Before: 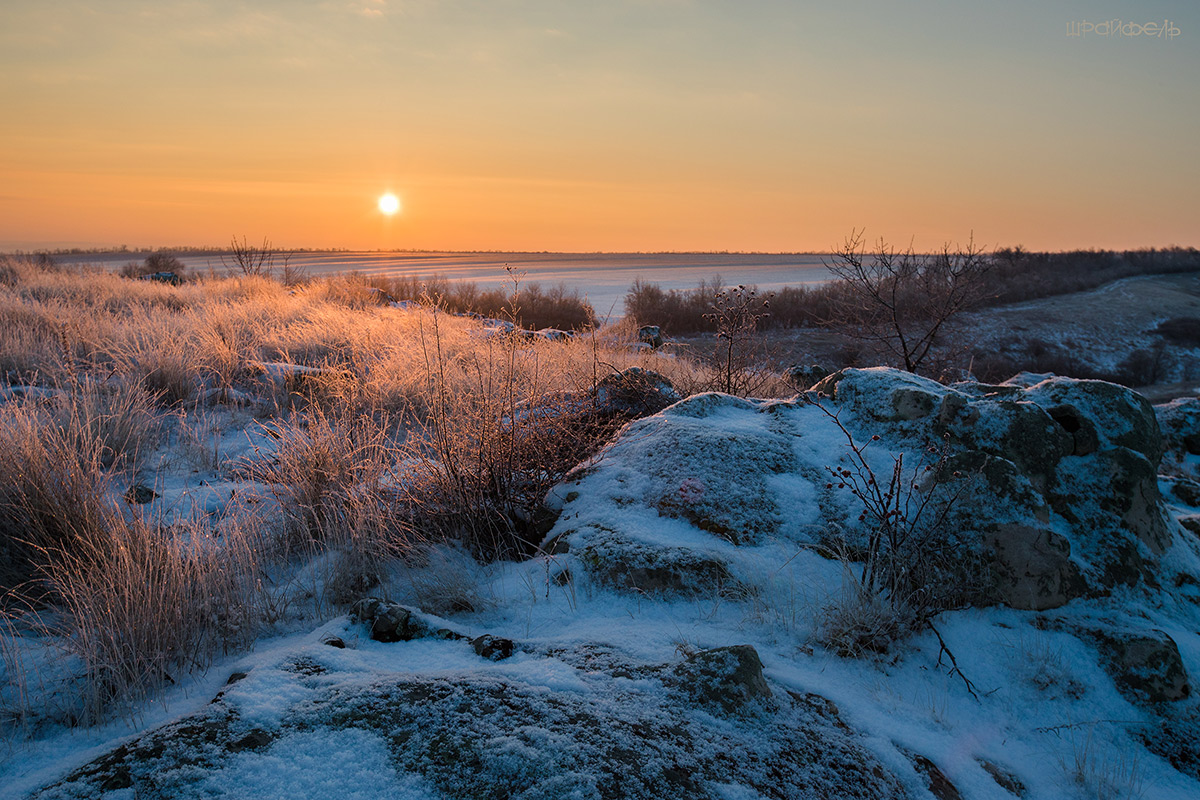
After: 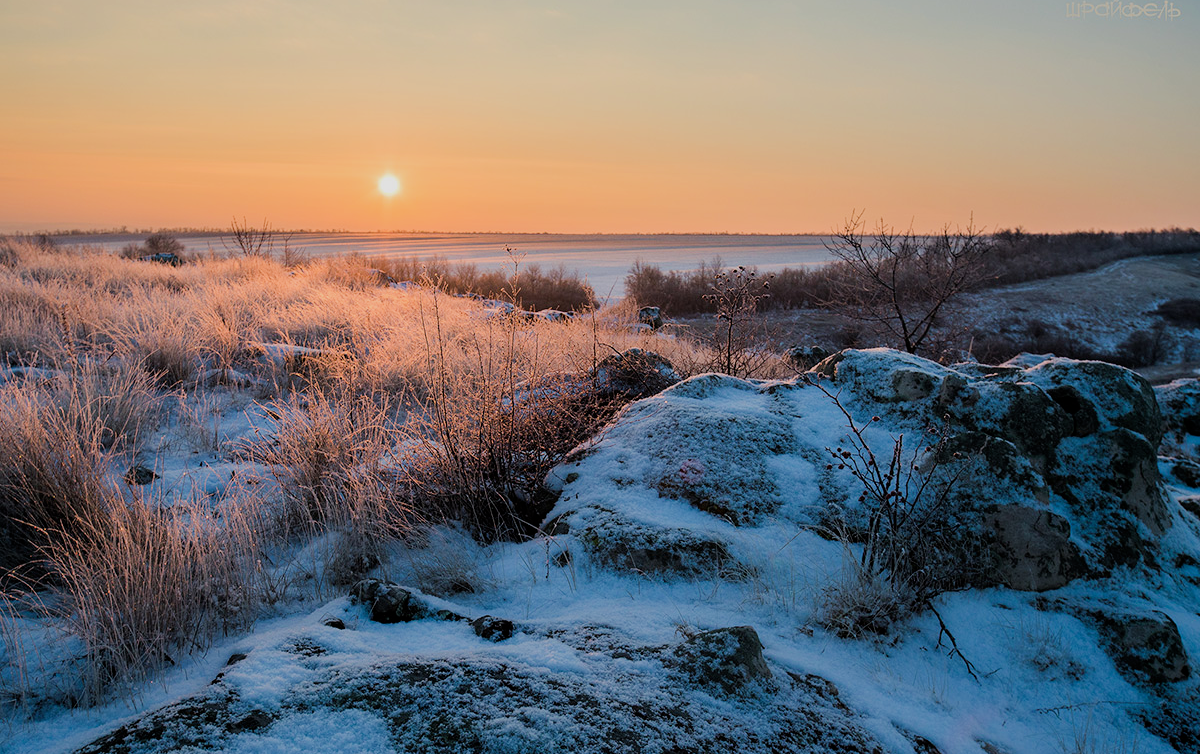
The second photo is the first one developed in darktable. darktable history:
filmic rgb: black relative exposure -16 EV, white relative exposure 6.93 EV, threshold 5.98 EV, hardness 4.7, enable highlight reconstruction true
exposure: black level correction 0.001, exposure 0.499 EV, compensate exposure bias true, compensate highlight preservation false
crop and rotate: top 2.614%, bottom 3.05%
